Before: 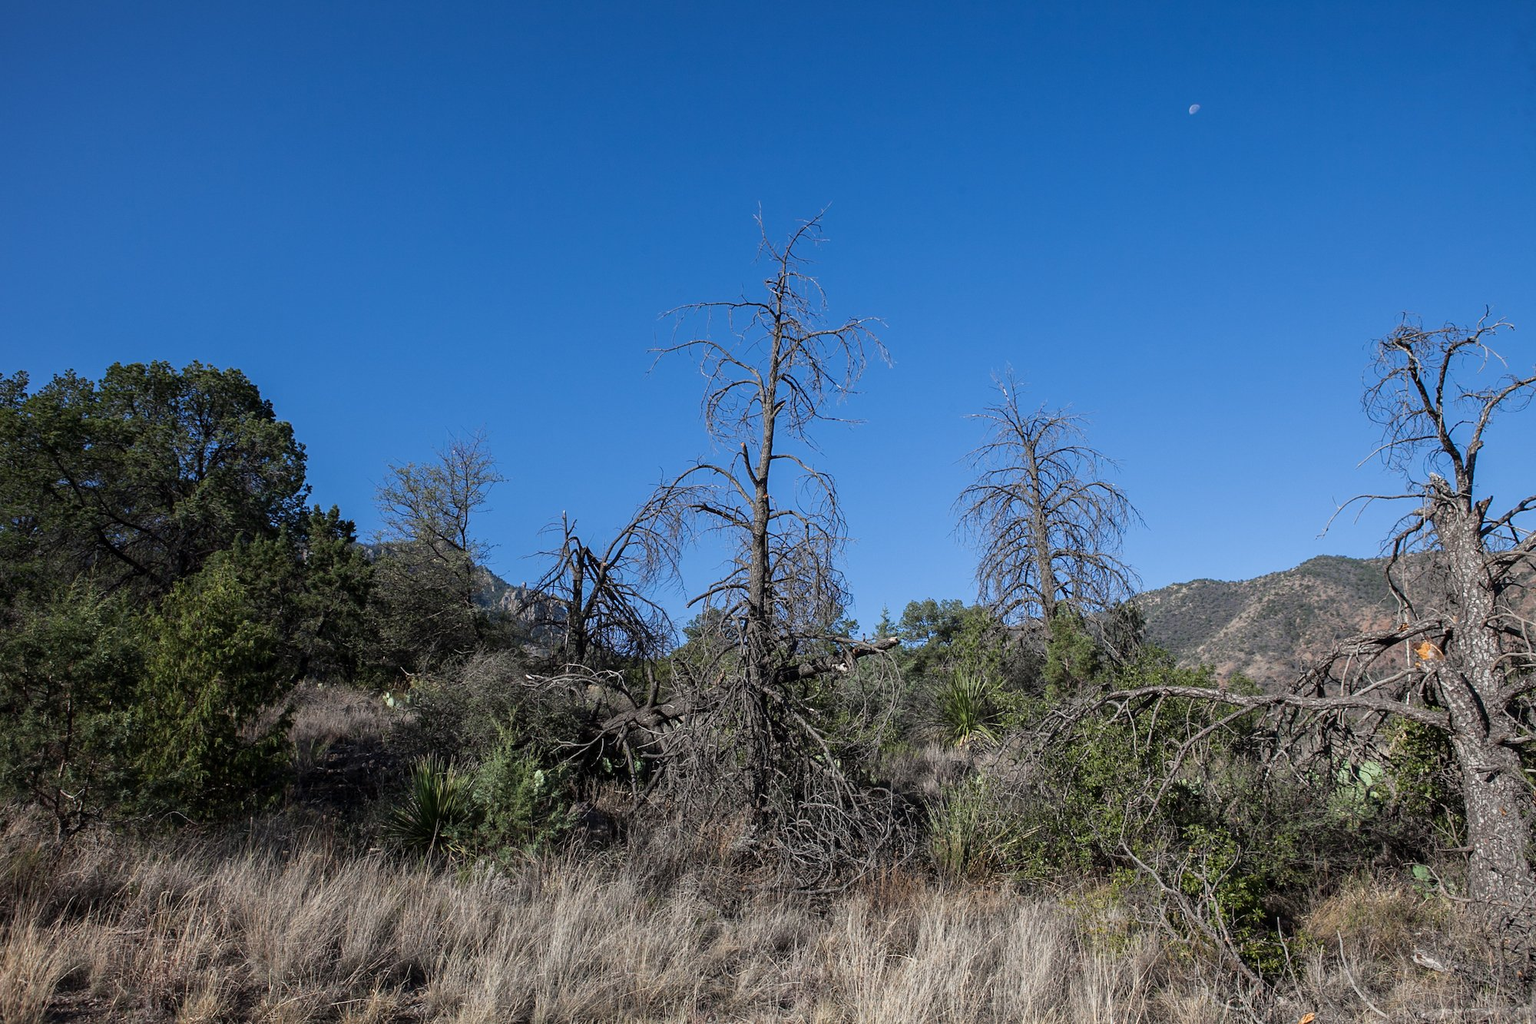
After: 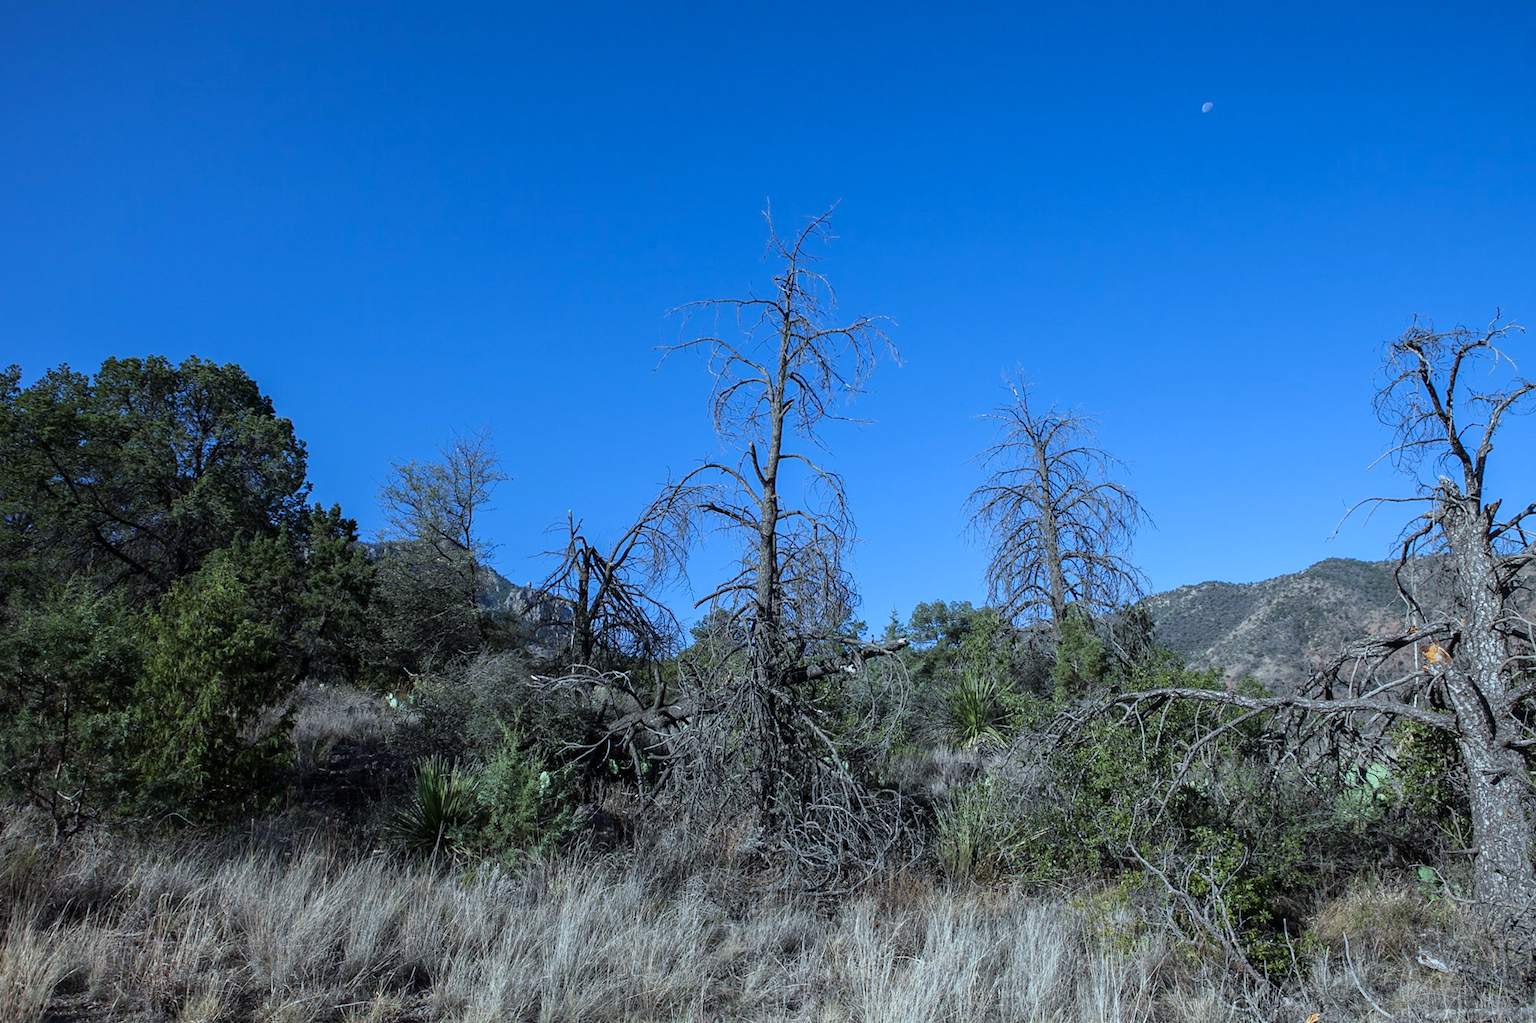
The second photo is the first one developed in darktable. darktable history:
white balance: red 0.948, green 1.02, blue 1.176
rotate and perspective: rotation 0.174°, lens shift (vertical) 0.013, lens shift (horizontal) 0.019, shear 0.001, automatic cropping original format, crop left 0.007, crop right 0.991, crop top 0.016, crop bottom 0.997
color correction: highlights a* -8, highlights b* 3.1
